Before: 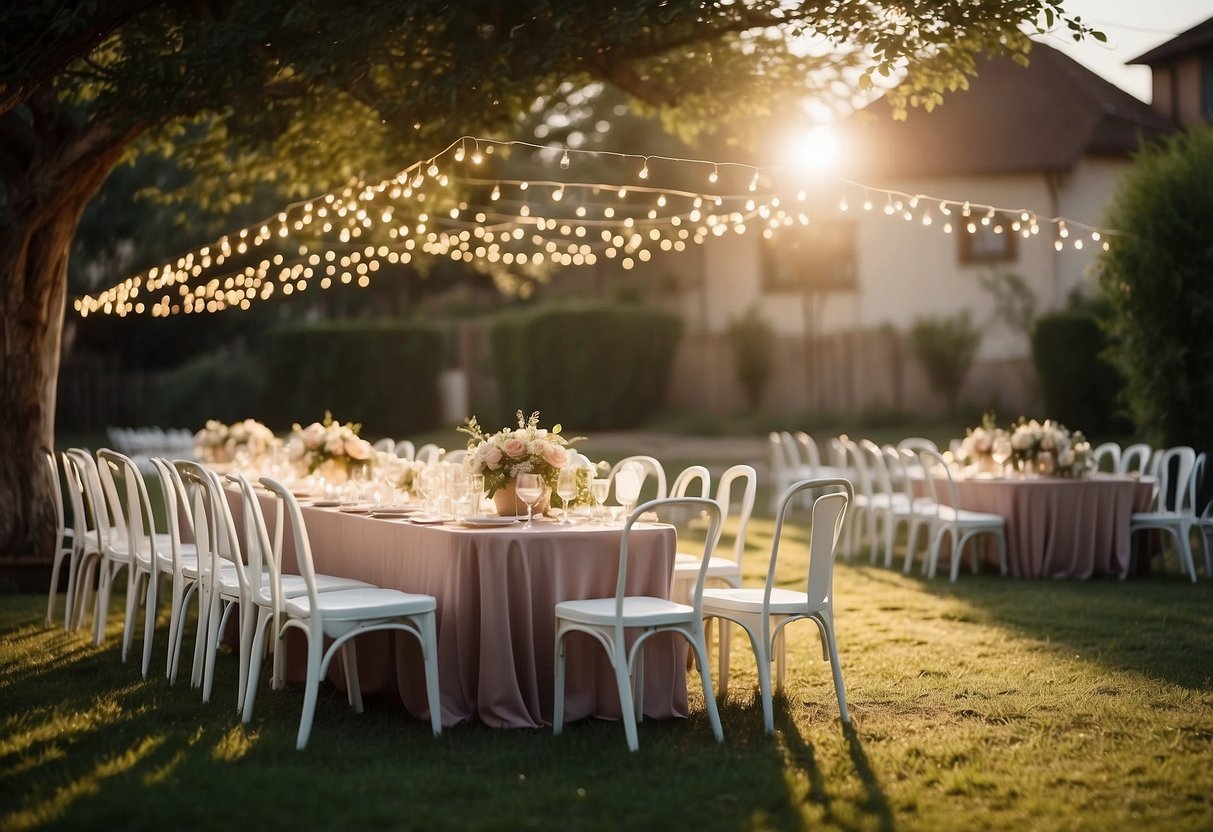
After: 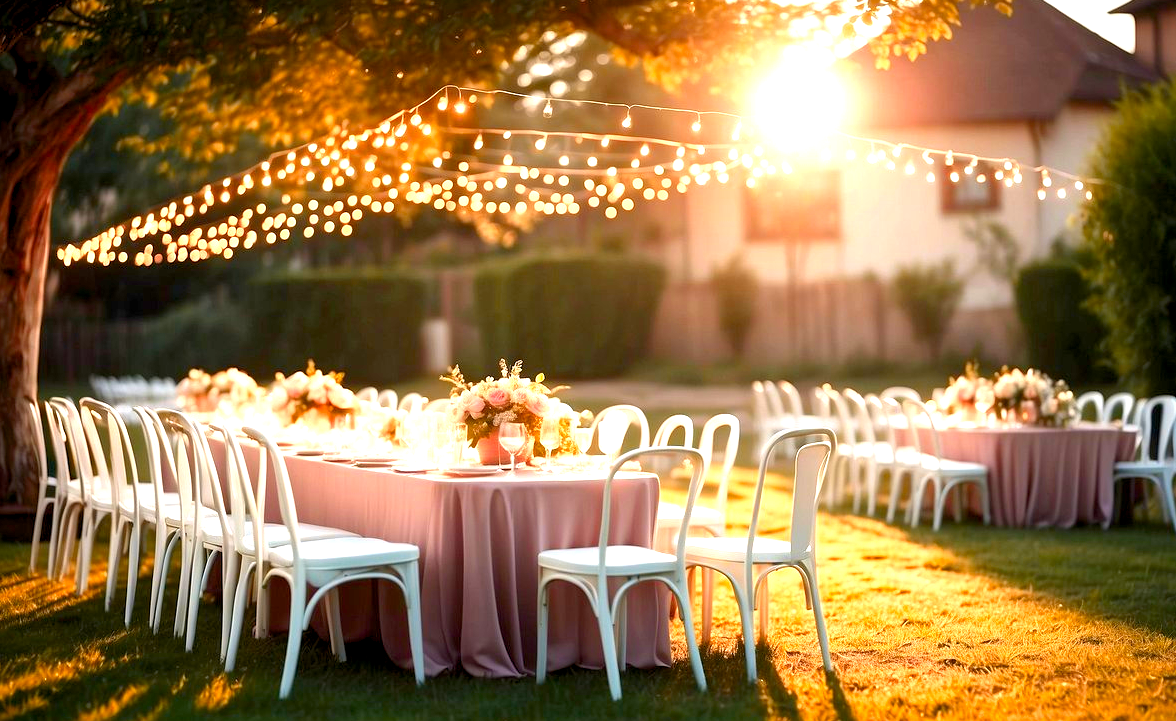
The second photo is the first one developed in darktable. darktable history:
crop: left 1.458%, top 6.192%, right 1.578%, bottom 7.088%
color zones: curves: ch1 [(0.24, 0.634) (0.75, 0.5)]; ch2 [(0.253, 0.437) (0.745, 0.491)]
color balance rgb: global offset › luminance -0.493%, linear chroma grading › global chroma 1.059%, linear chroma grading › mid-tones -1.419%, perceptual saturation grading › global saturation 14.707%, global vibrance 14.18%
exposure: black level correction 0.001, exposure 1.132 EV, compensate highlight preservation false
